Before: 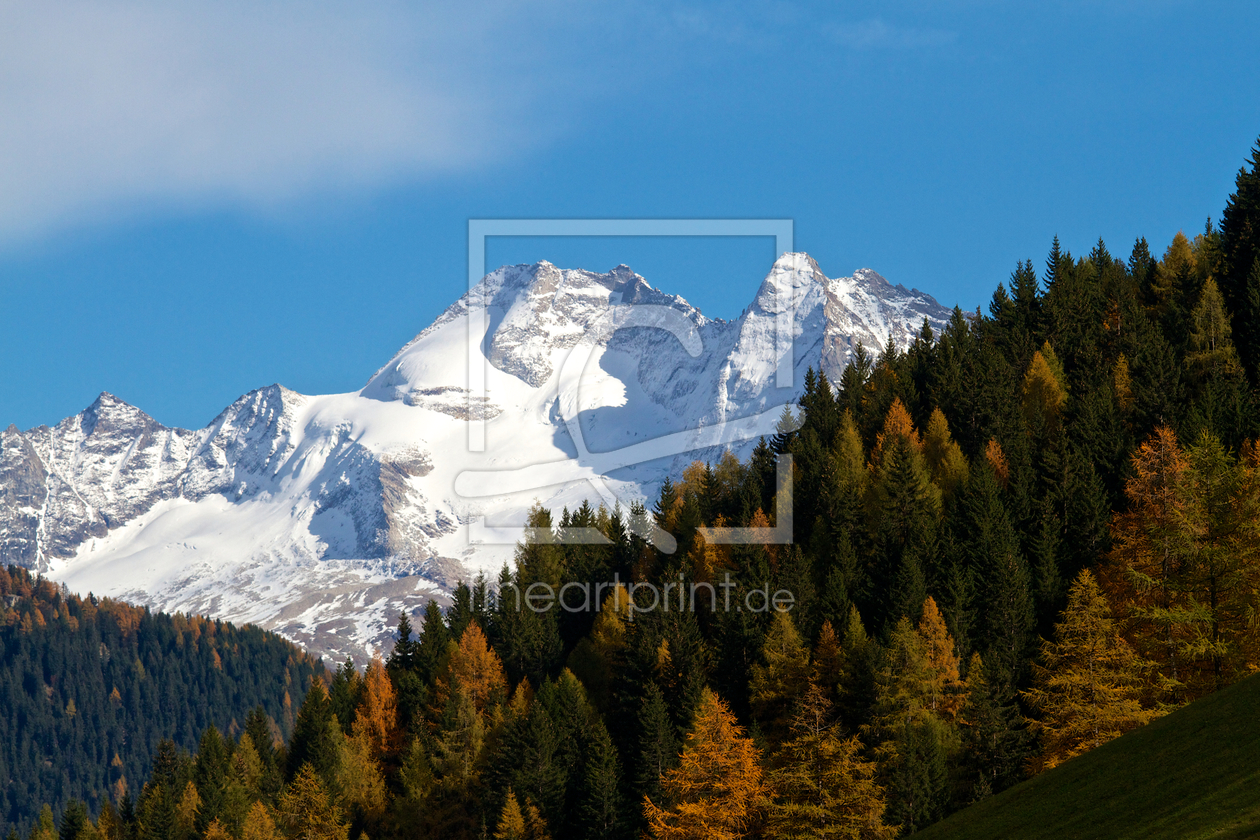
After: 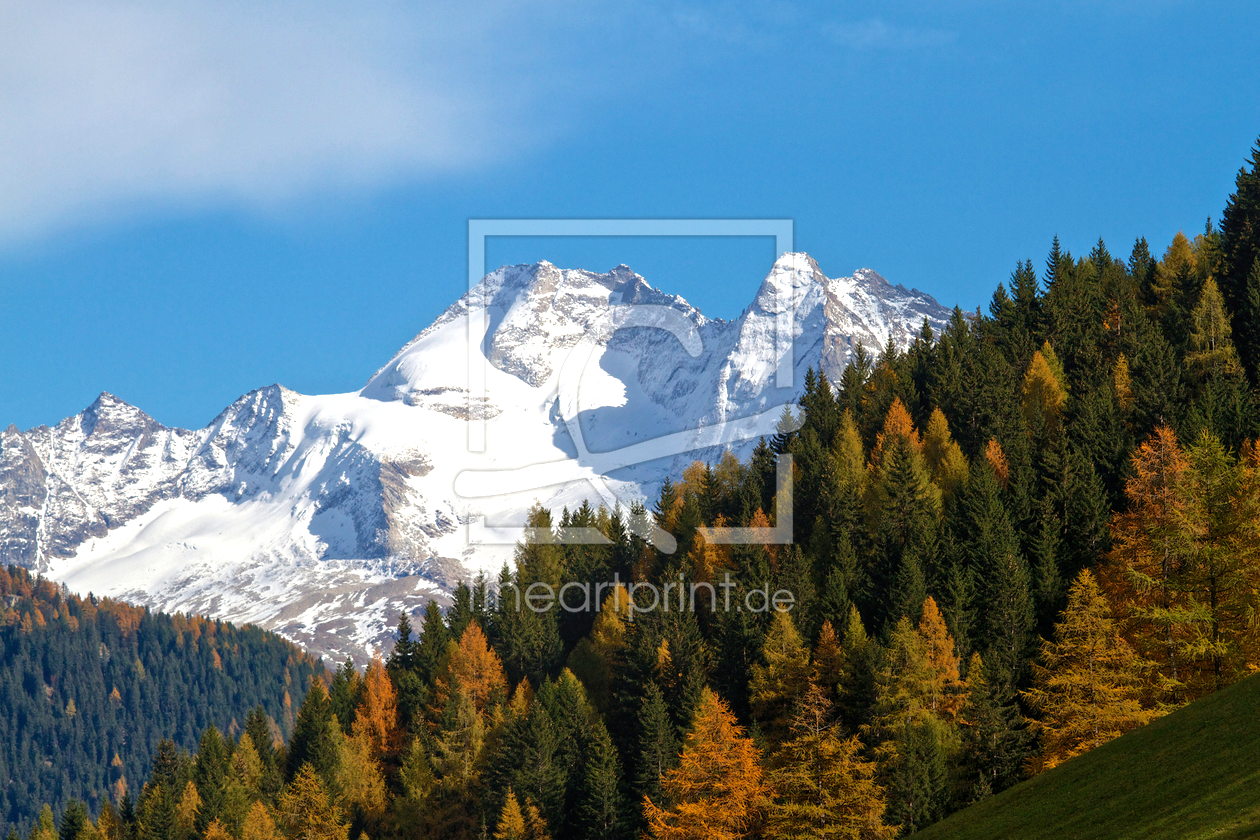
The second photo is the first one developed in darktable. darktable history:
tone equalizer: -8 EV 0.268 EV, -7 EV 0.449 EV, -6 EV 0.384 EV, -5 EV 0.242 EV, -3 EV -0.28 EV, -2 EV -0.391 EV, -1 EV -0.412 EV, +0 EV -0.225 EV, edges refinement/feathering 500, mask exposure compensation -1.57 EV, preserve details guided filter
local contrast: detail 110%
exposure: exposure 0.702 EV, compensate exposure bias true, compensate highlight preservation false
sharpen: radius 5.345, amount 0.314, threshold 26.733
